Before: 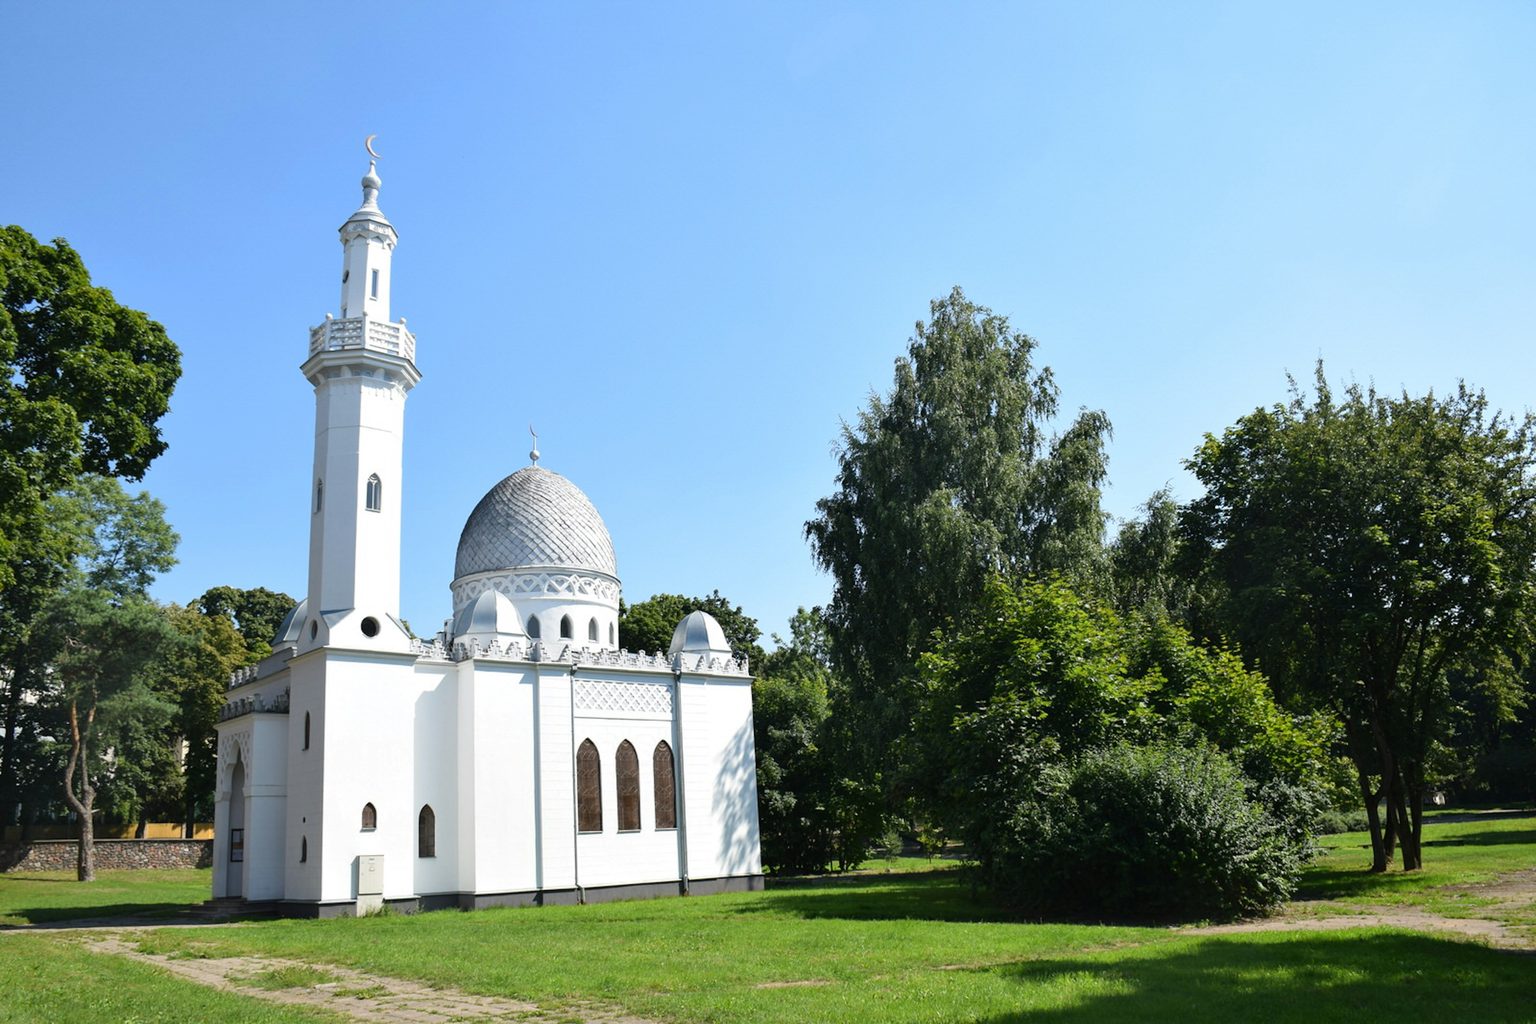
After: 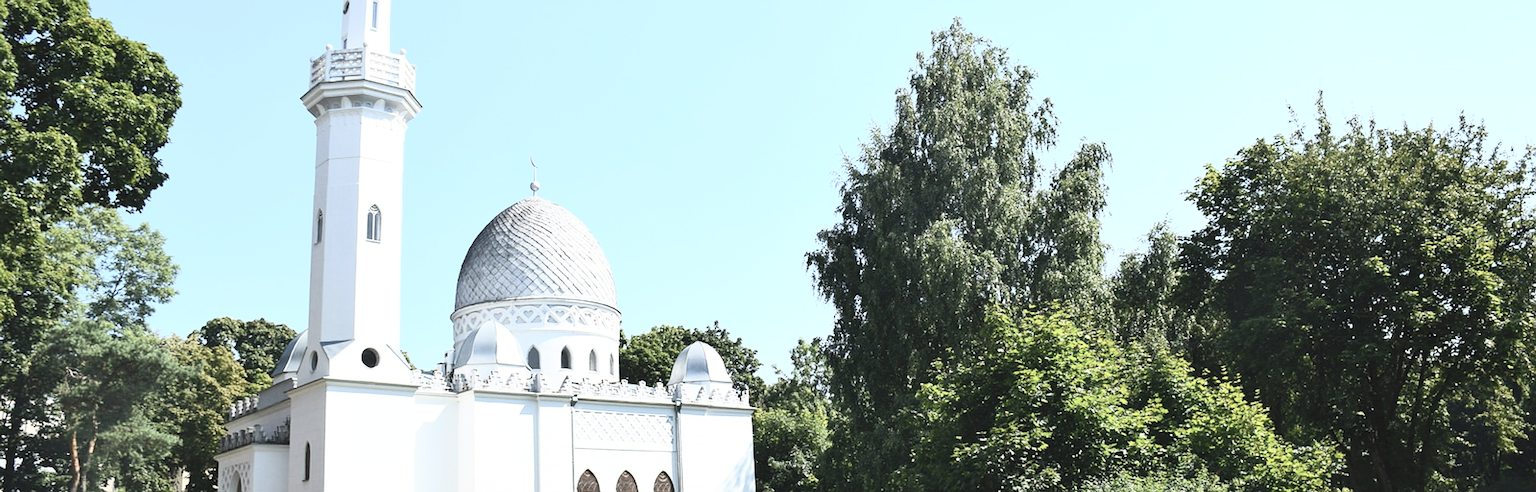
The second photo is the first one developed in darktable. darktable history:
crop and rotate: top 26.336%, bottom 25.603%
sharpen: on, module defaults
contrast brightness saturation: contrast 0.415, brightness 0.553, saturation -0.21
